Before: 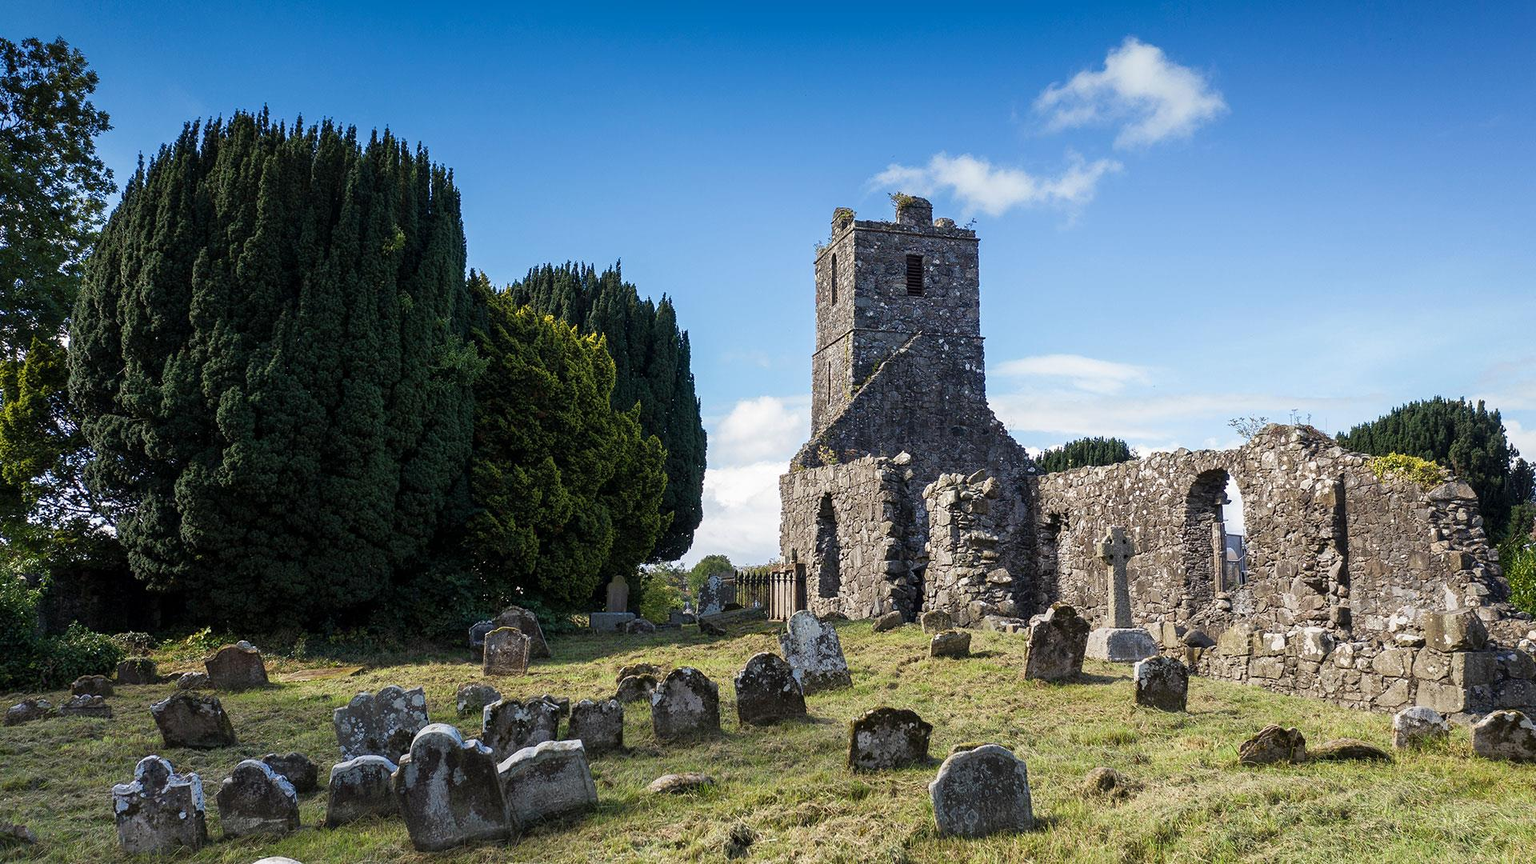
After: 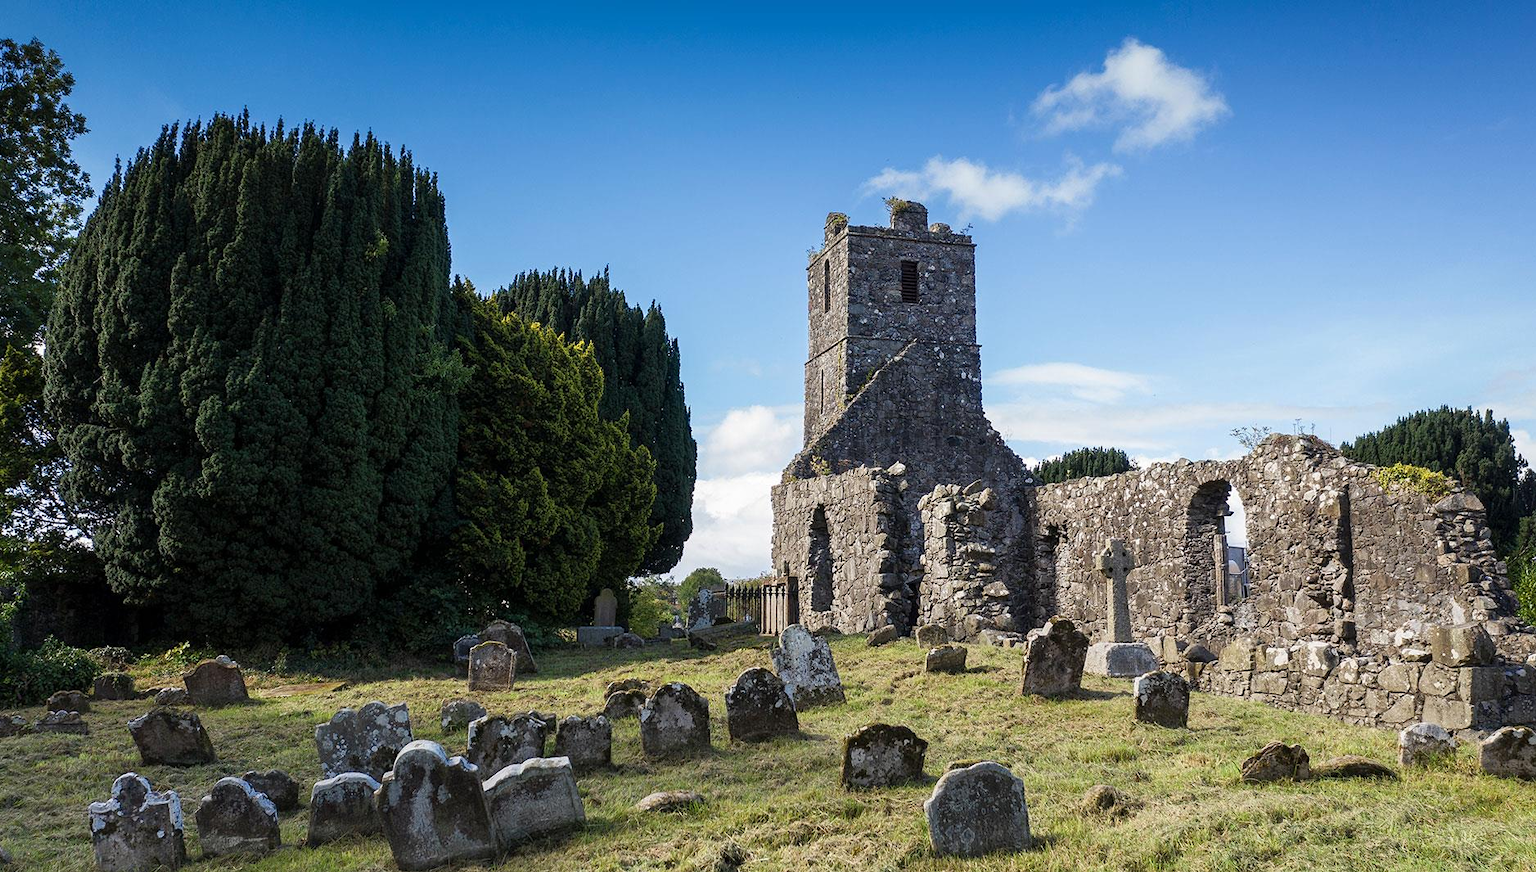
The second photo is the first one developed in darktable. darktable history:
crop and rotate: left 1.675%, right 0.534%, bottom 1.218%
